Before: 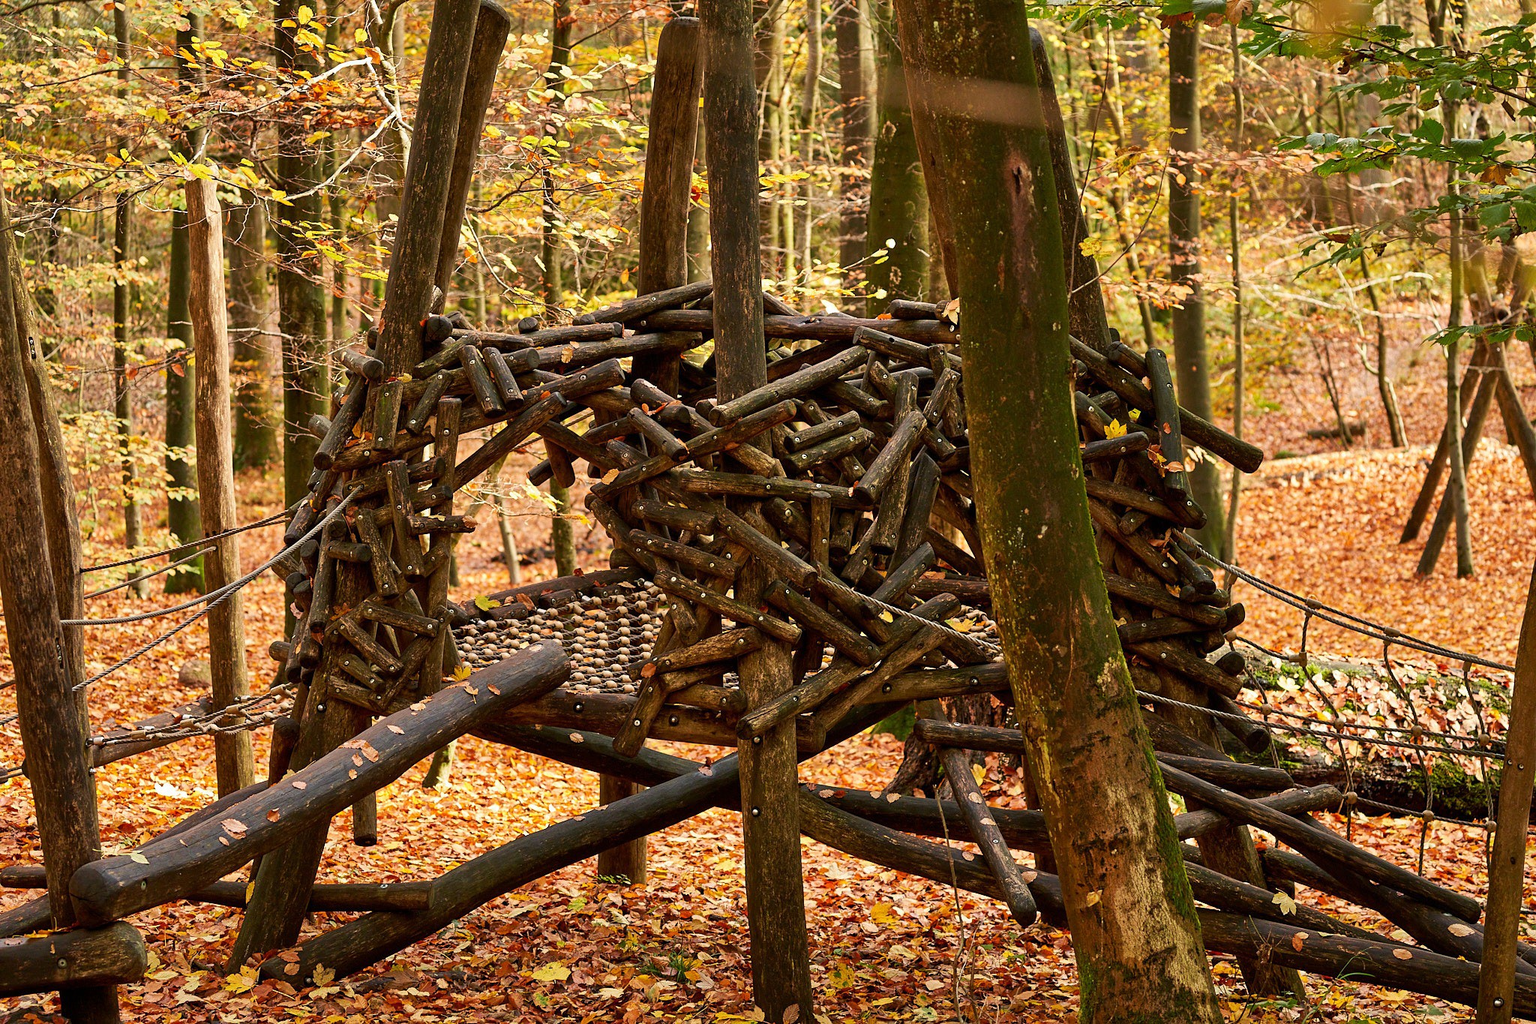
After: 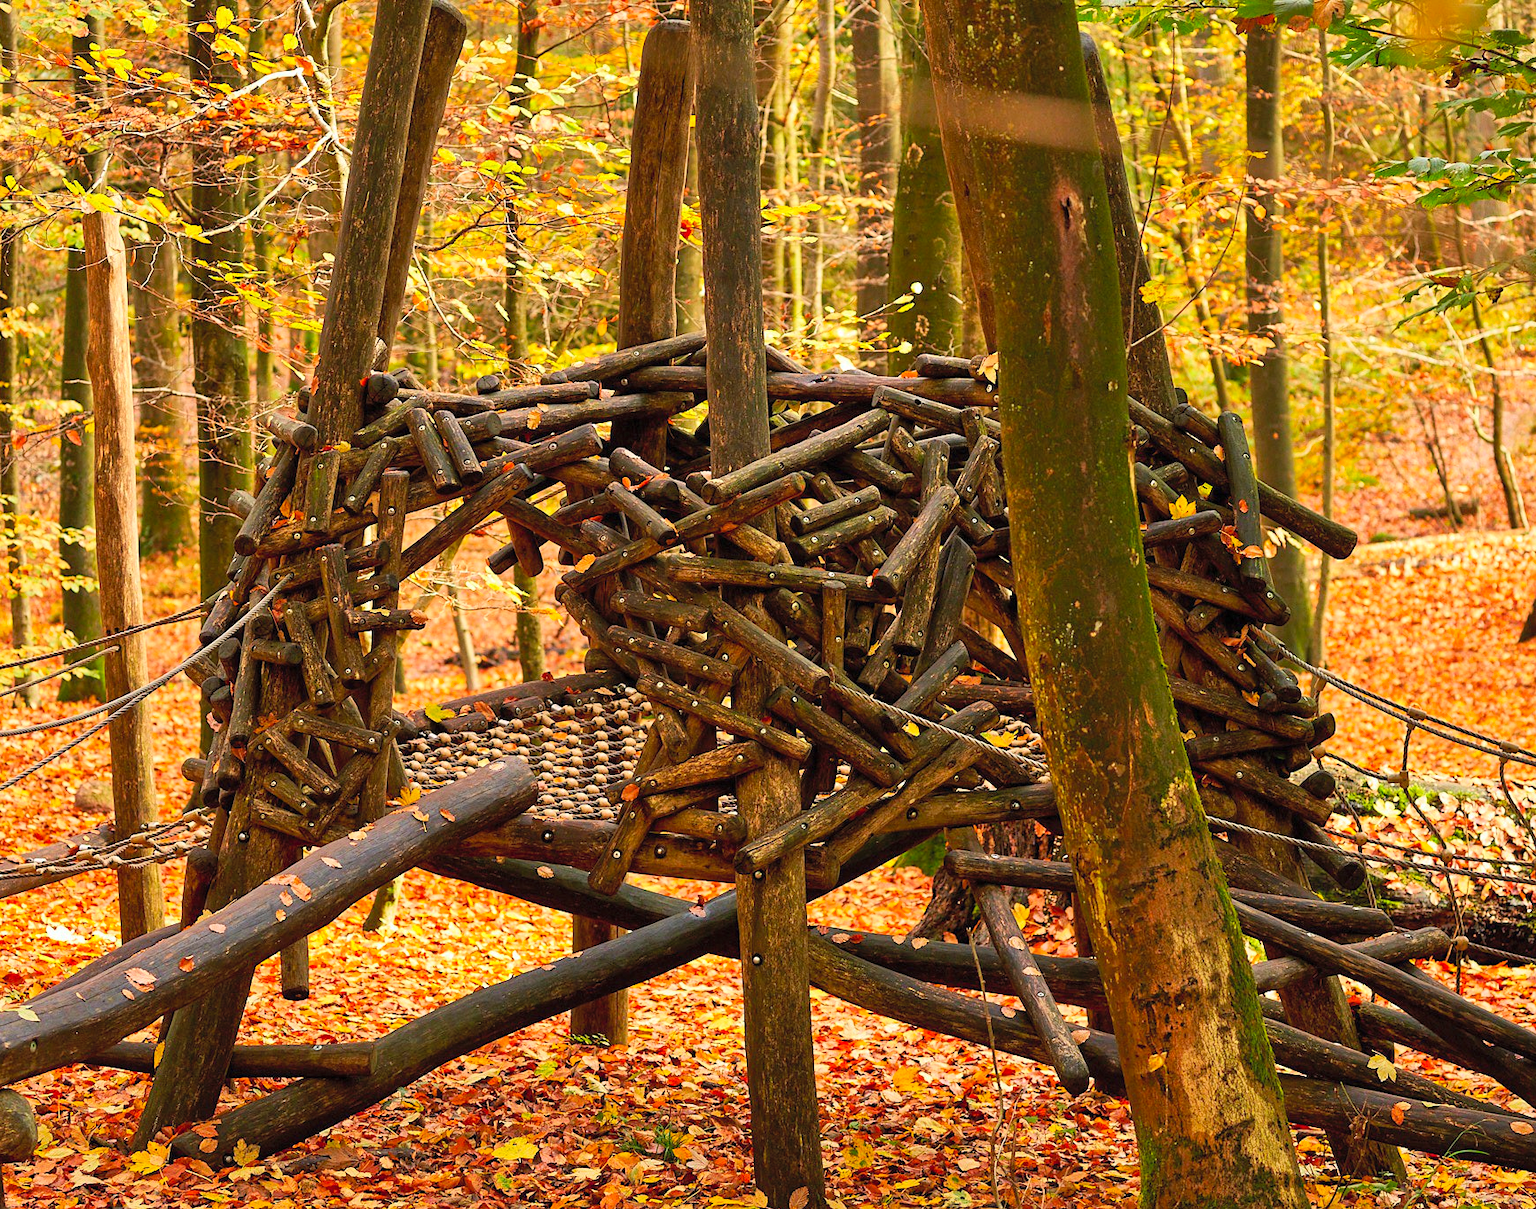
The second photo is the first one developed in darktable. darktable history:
crop: left 7.562%, right 7.83%
contrast brightness saturation: contrast 0.065, brightness 0.17, saturation 0.417
